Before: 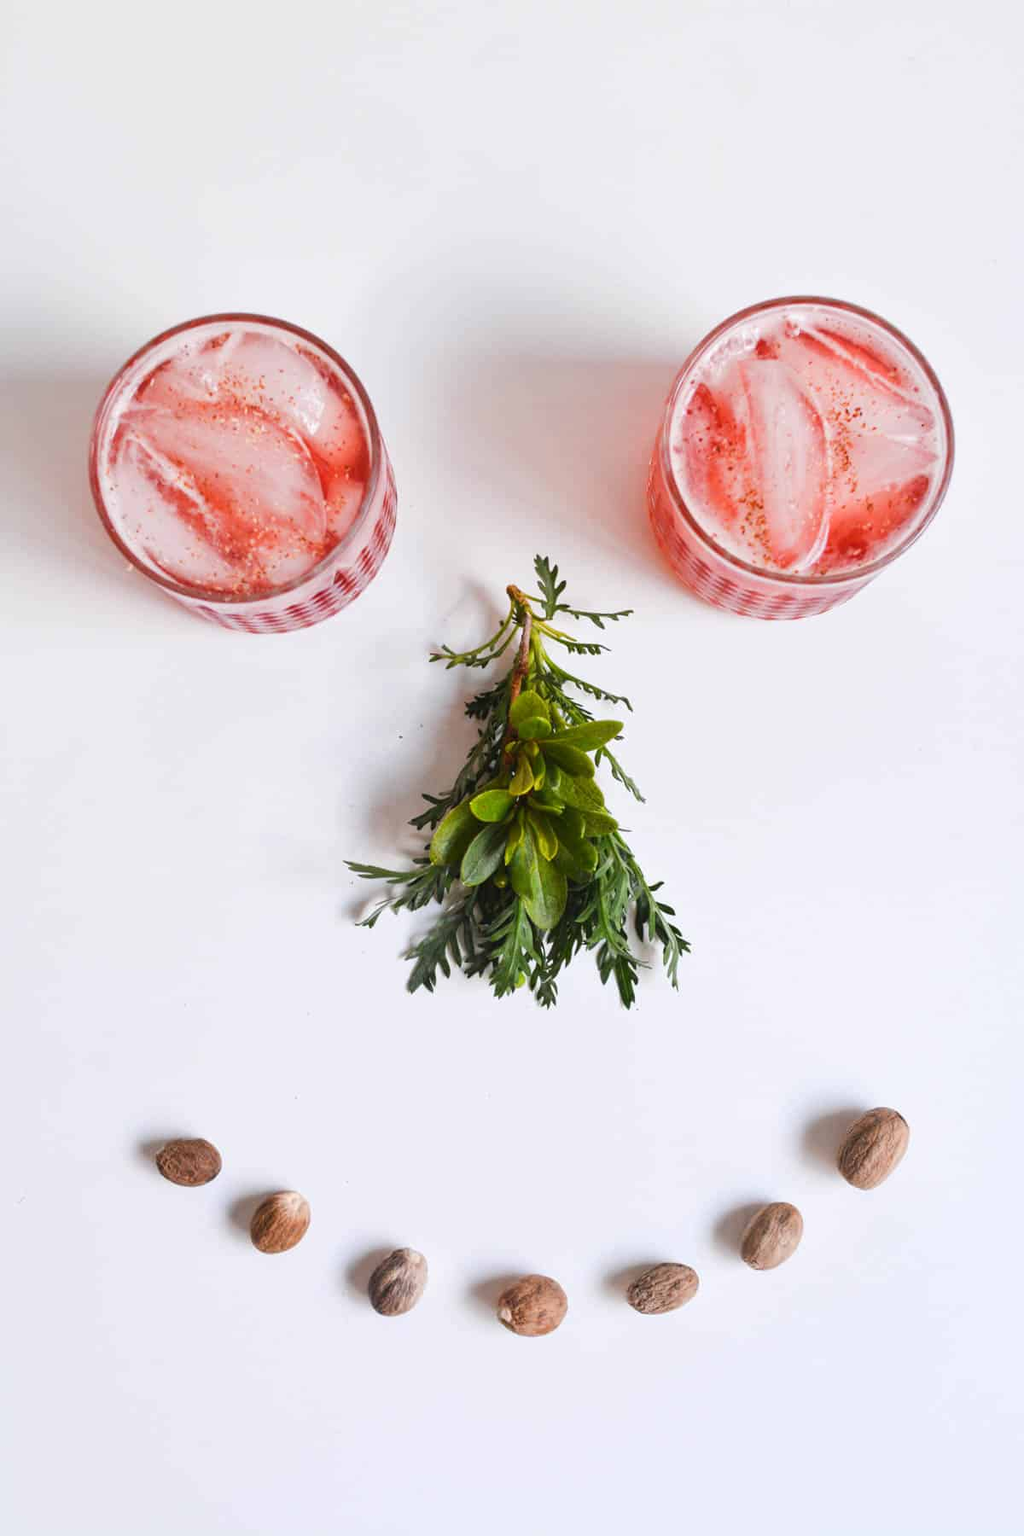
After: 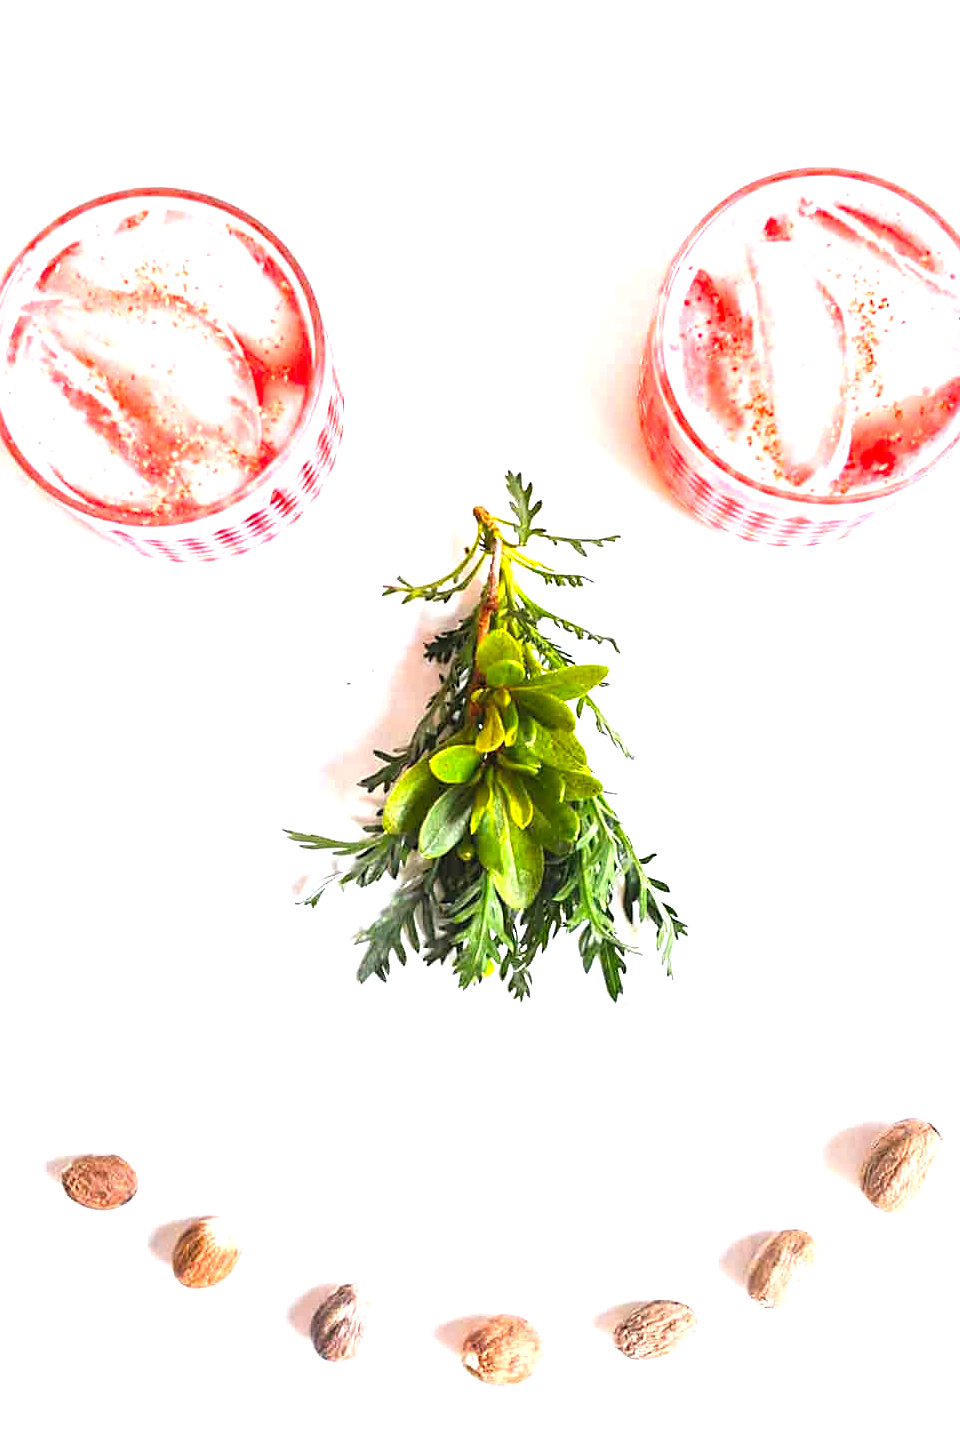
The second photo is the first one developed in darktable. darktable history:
crop and rotate: left 10.155%, top 10.023%, right 9.827%, bottom 9.82%
levels: levels [0, 0.352, 0.703]
tone equalizer: on, module defaults
contrast brightness saturation: contrast 0.071, brightness 0.085, saturation 0.18
sharpen: on, module defaults
